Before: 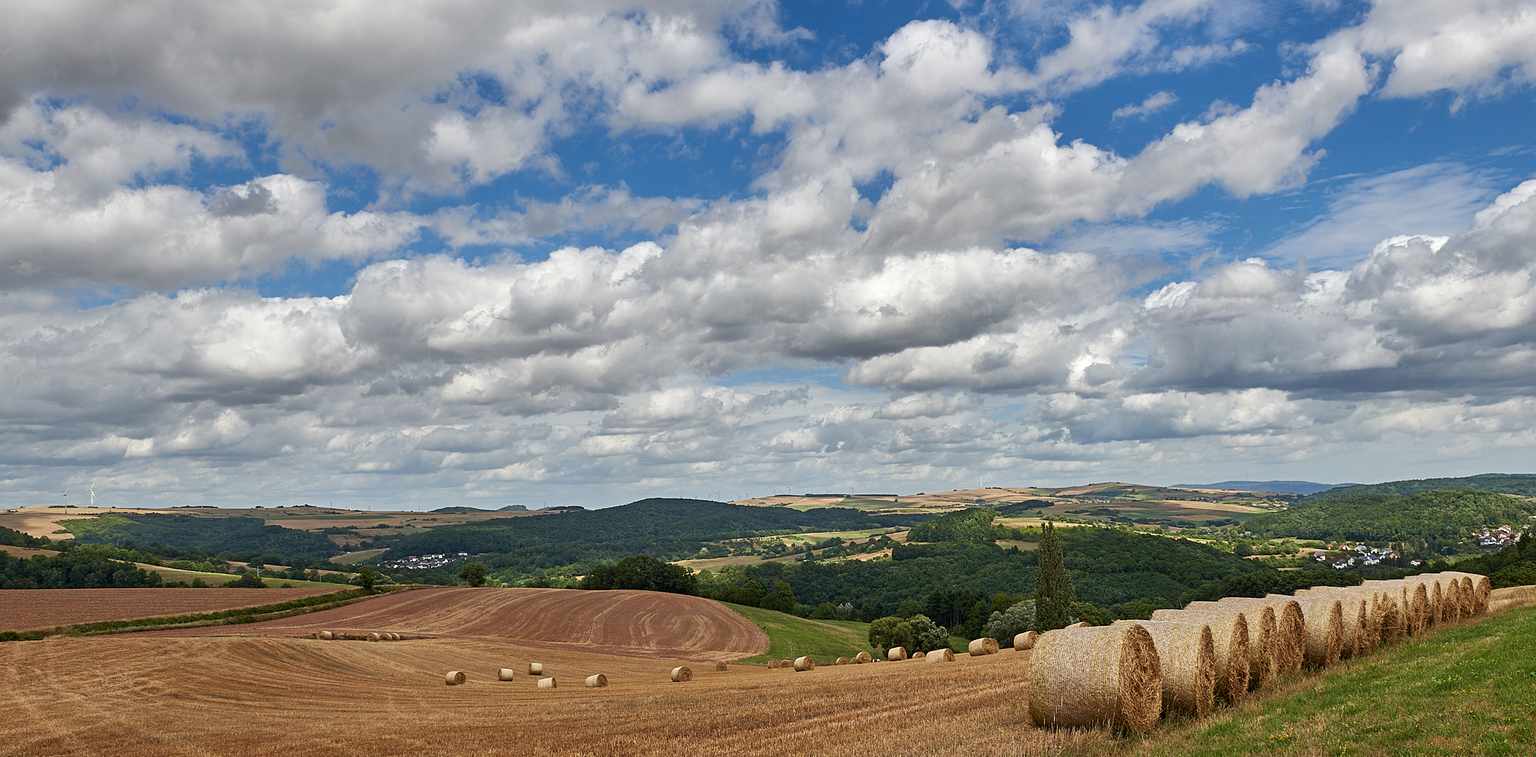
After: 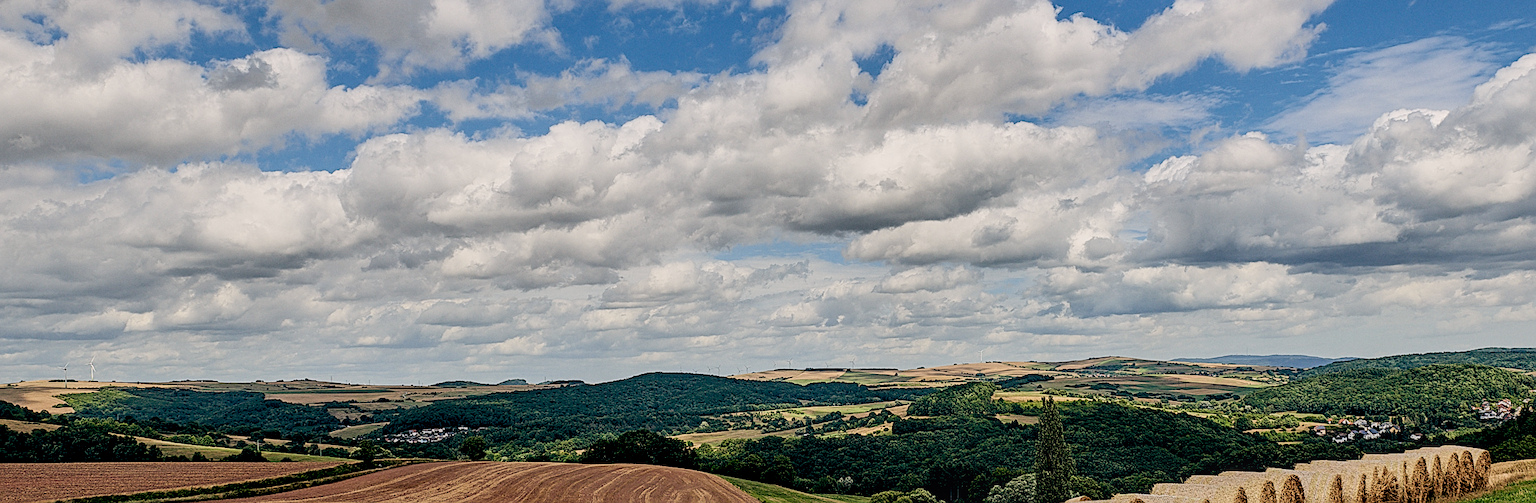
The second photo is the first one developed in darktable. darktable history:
color balance: lift [0.975, 0.993, 1, 1.015], gamma [1.1, 1, 1, 0.945], gain [1, 1.04, 1, 0.95]
grain: coarseness 0.09 ISO, strength 10%
sharpen: on, module defaults
local contrast: on, module defaults
white balance: emerald 1
filmic rgb: black relative exposure -7.48 EV, white relative exposure 4.83 EV, hardness 3.4, color science v6 (2022)
crop: top 16.727%, bottom 16.727%
tone equalizer: -8 EV -0.417 EV, -7 EV -0.389 EV, -6 EV -0.333 EV, -5 EV -0.222 EV, -3 EV 0.222 EV, -2 EV 0.333 EV, -1 EV 0.389 EV, +0 EV 0.417 EV, edges refinement/feathering 500, mask exposure compensation -1.57 EV, preserve details no
